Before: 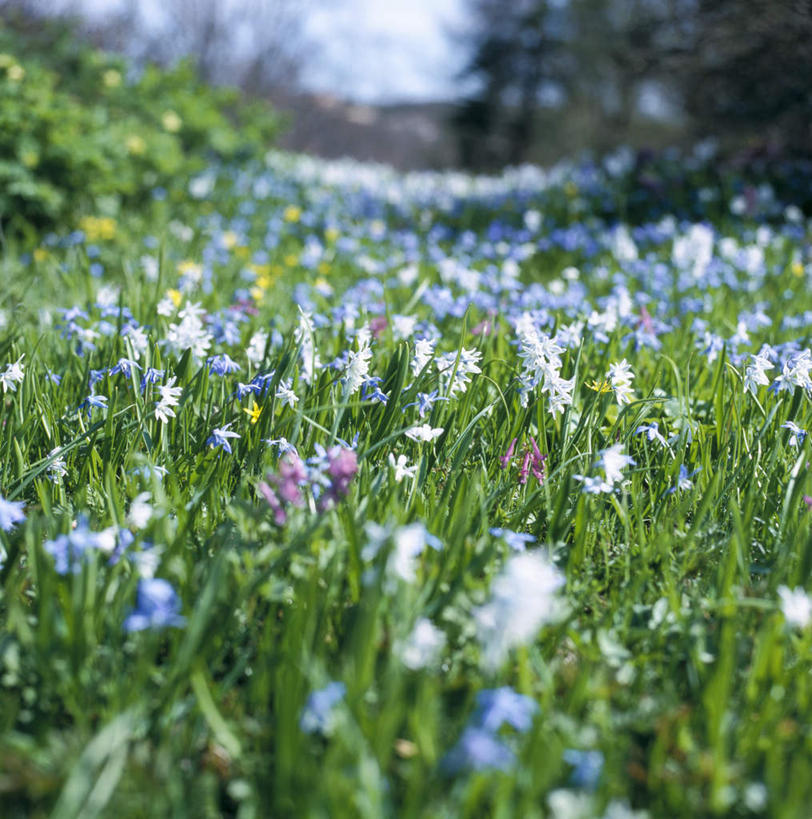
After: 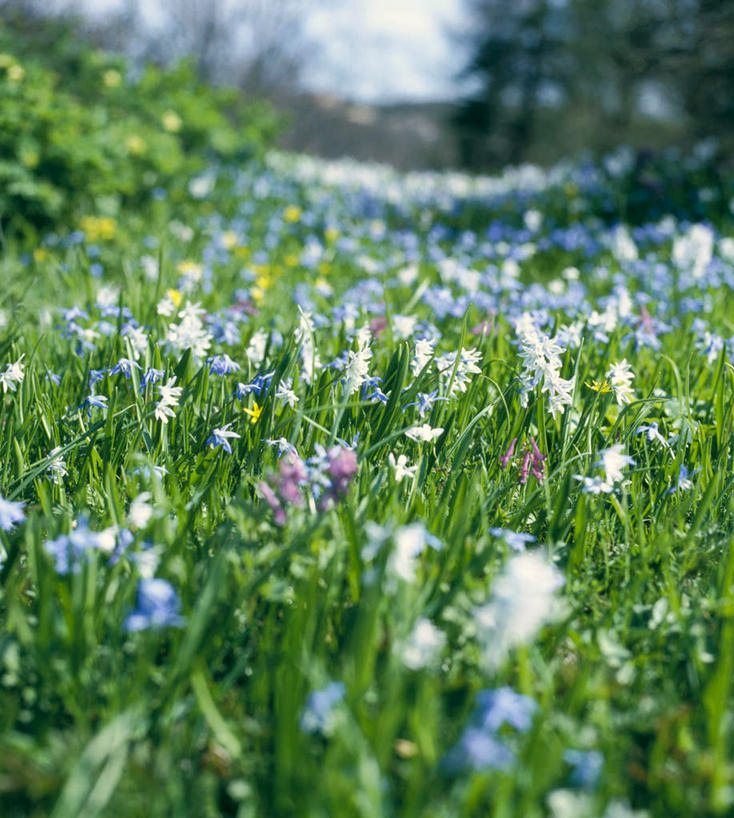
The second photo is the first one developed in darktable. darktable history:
color correction: highlights a* -0.482, highlights b* 9.48, shadows a* -9.48, shadows b* 0.803
crop: right 9.509%, bottom 0.031%
